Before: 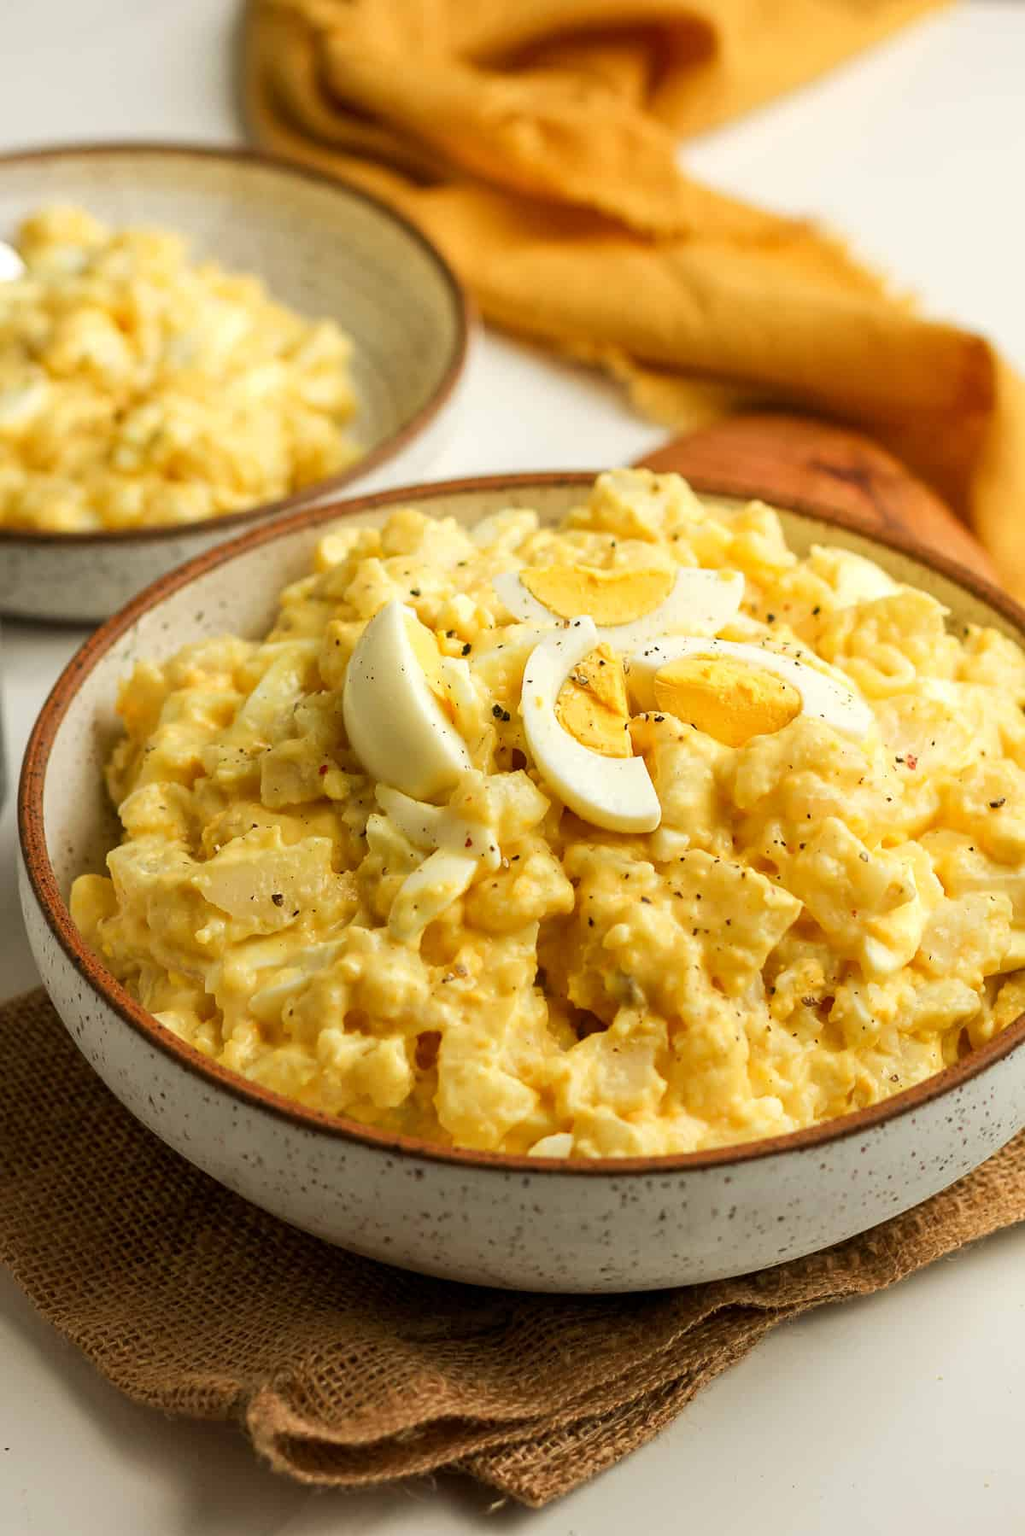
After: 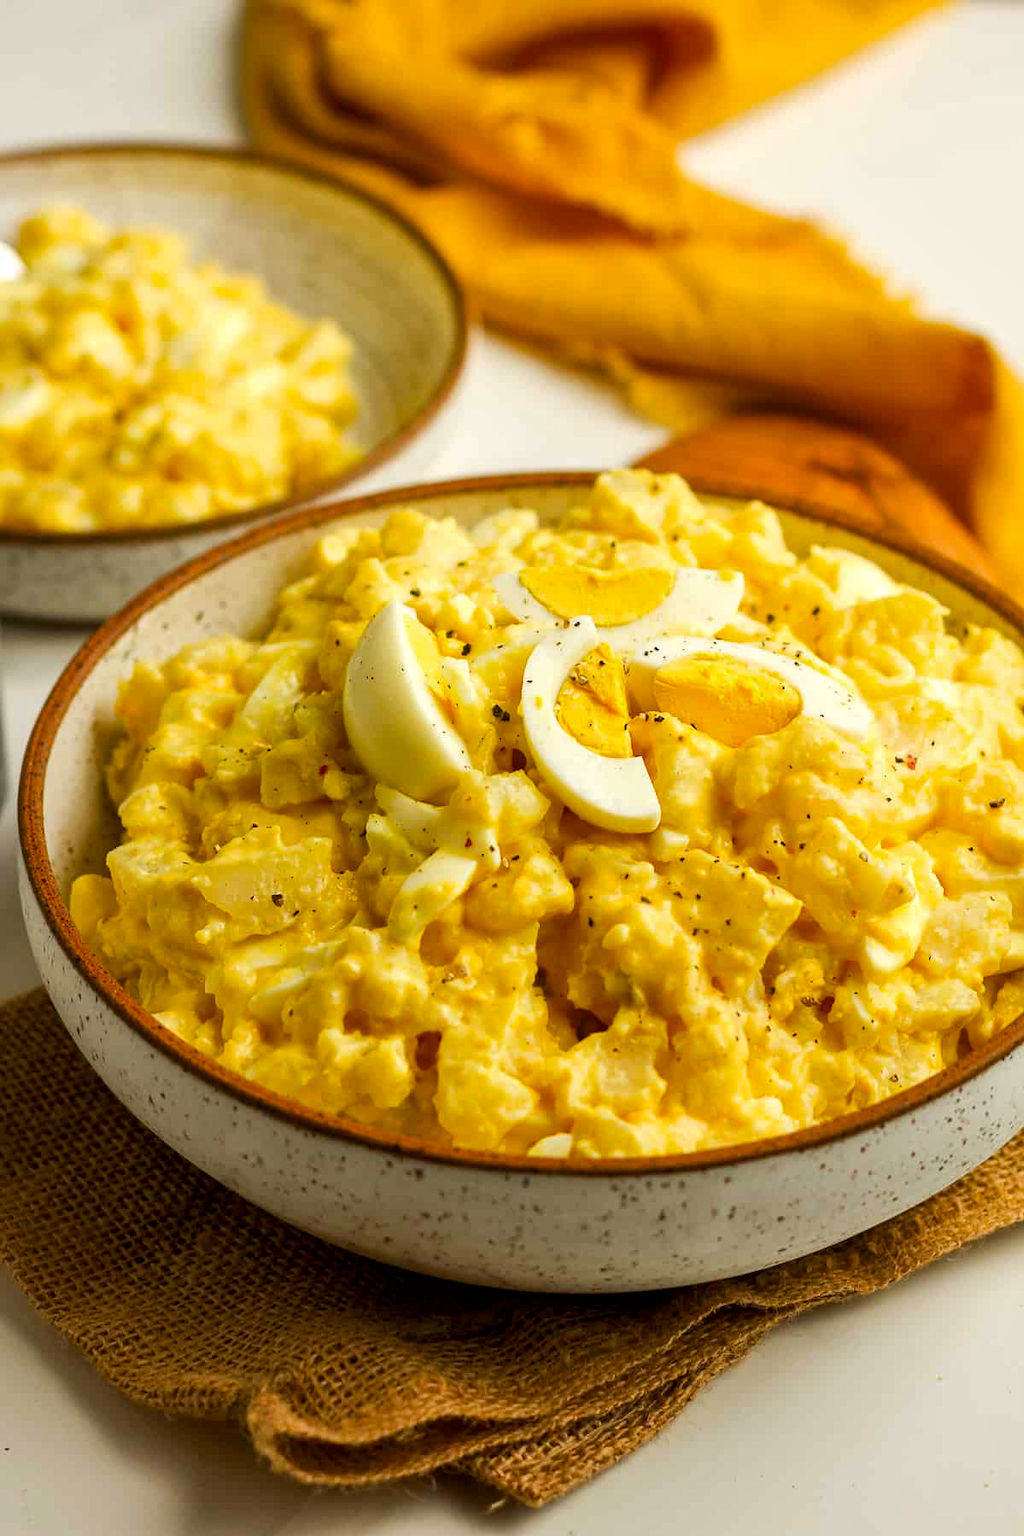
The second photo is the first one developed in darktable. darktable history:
color balance rgb: perceptual saturation grading › global saturation 29.607%
exposure: exposure -0.051 EV, compensate exposure bias true, compensate highlight preservation false
local contrast: mode bilateral grid, contrast 19, coarseness 50, detail 120%, midtone range 0.2
